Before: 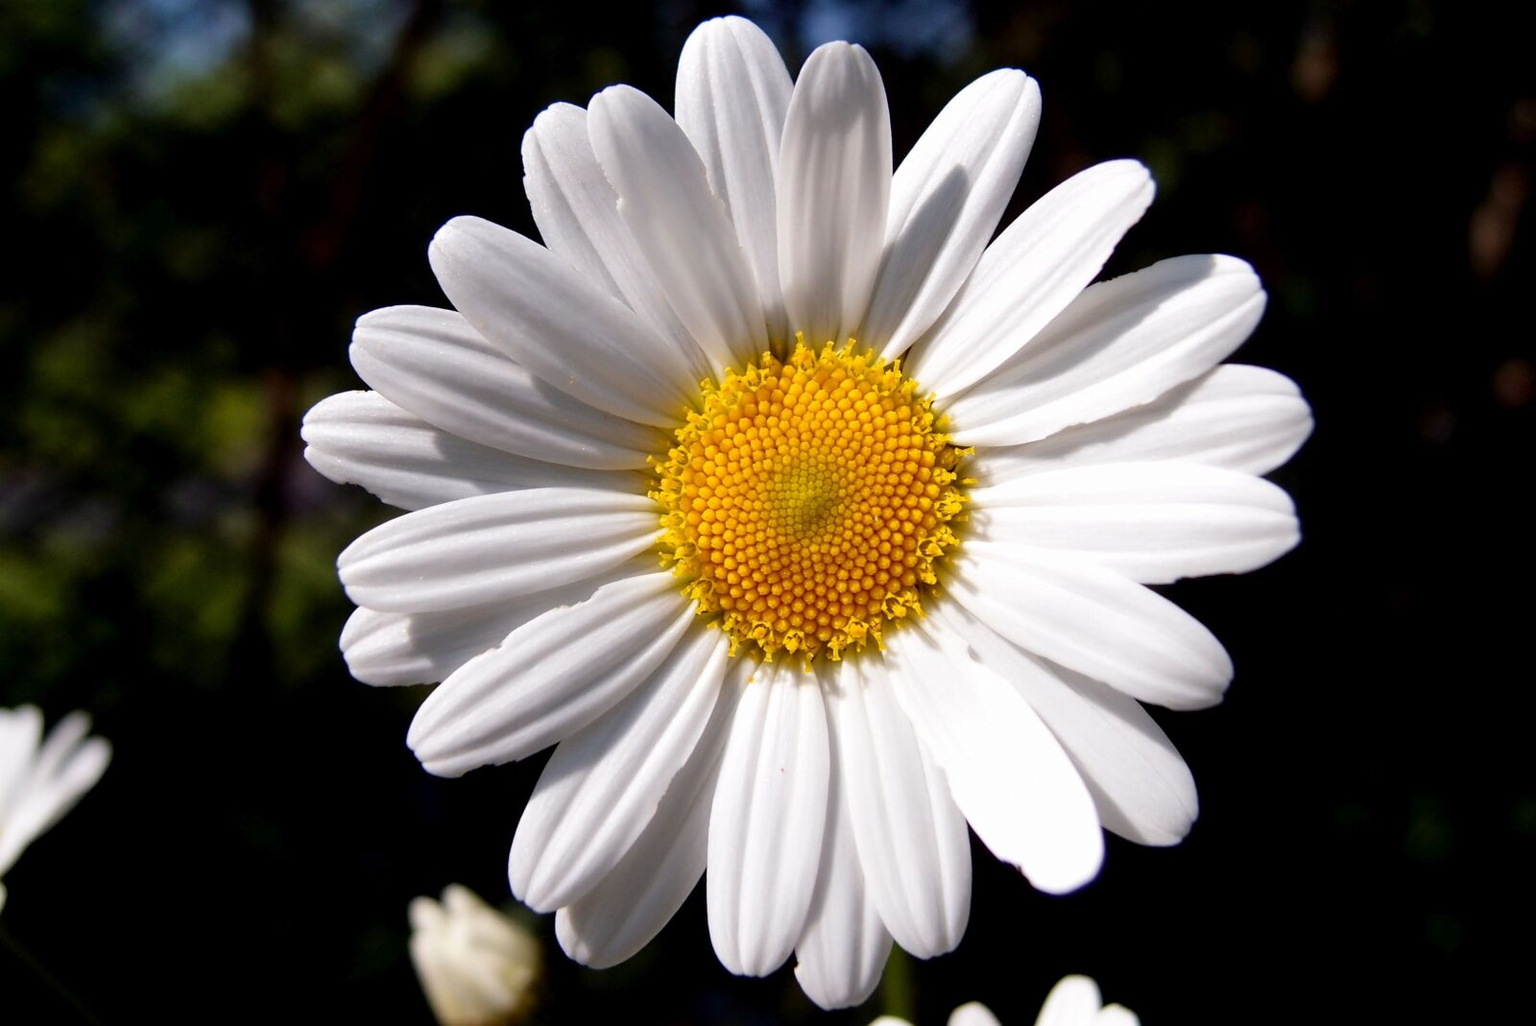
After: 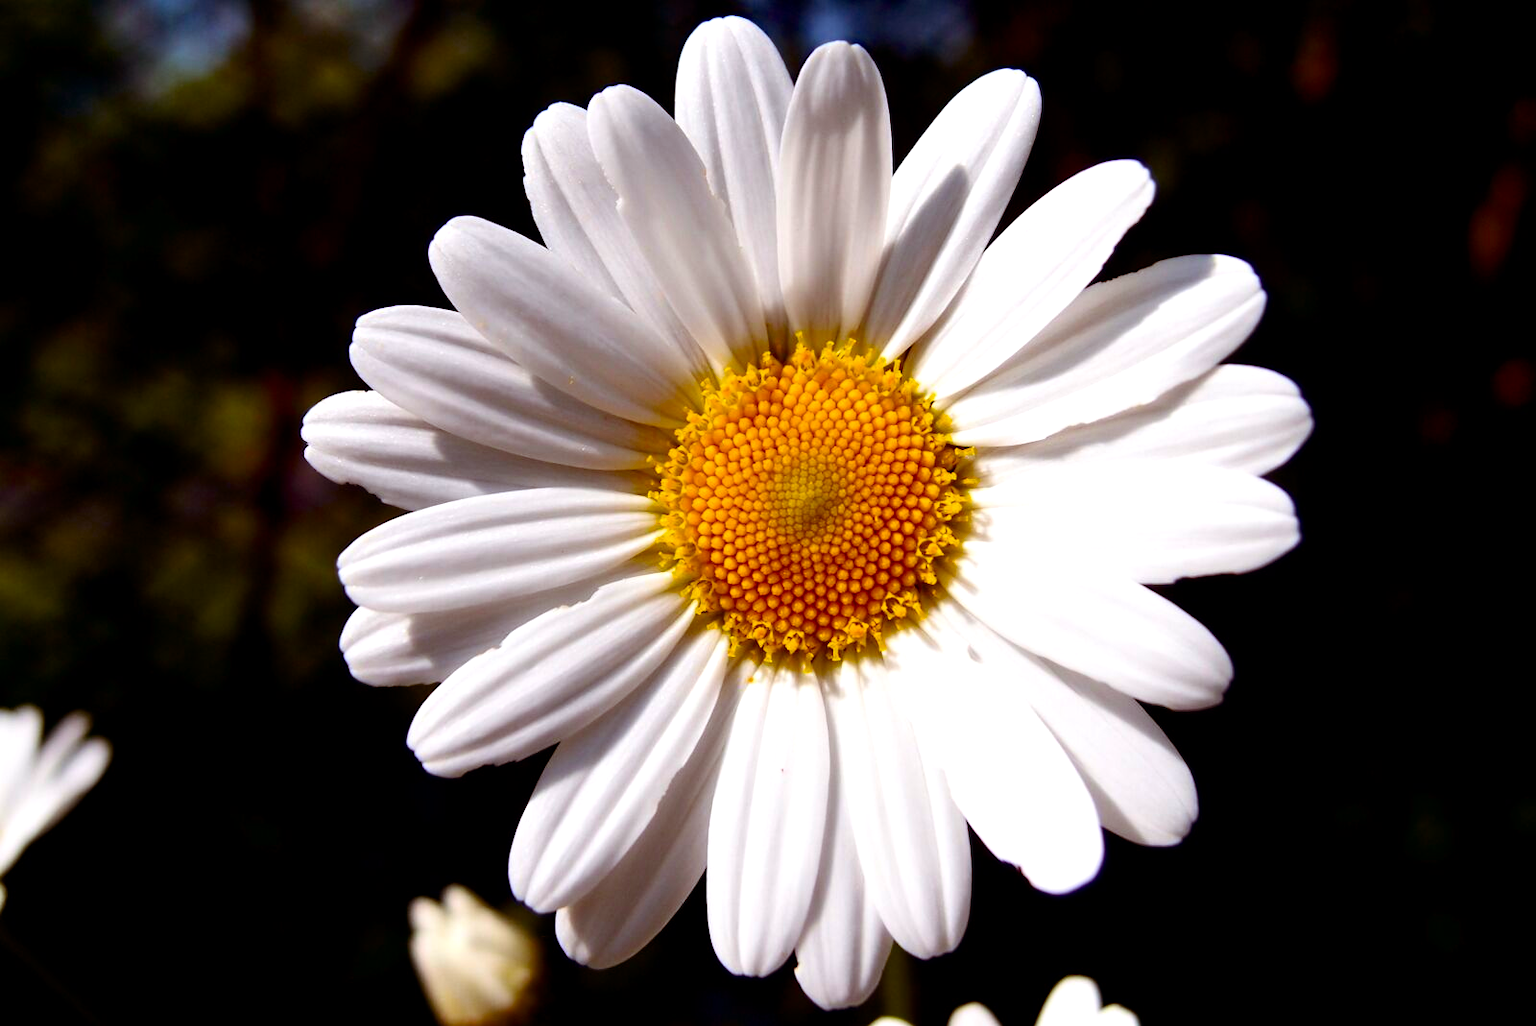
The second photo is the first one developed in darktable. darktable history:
contrast brightness saturation: contrast 0.126, brightness -0.058, saturation 0.158
color balance rgb: shadows lift › chroma 9.799%, shadows lift › hue 43.9°, perceptual saturation grading › global saturation 16.599%, perceptual brilliance grading › global brilliance 10.822%, global vibrance 7.088%, saturation formula JzAzBz (2021)
exposure: compensate exposure bias true, compensate highlight preservation false
